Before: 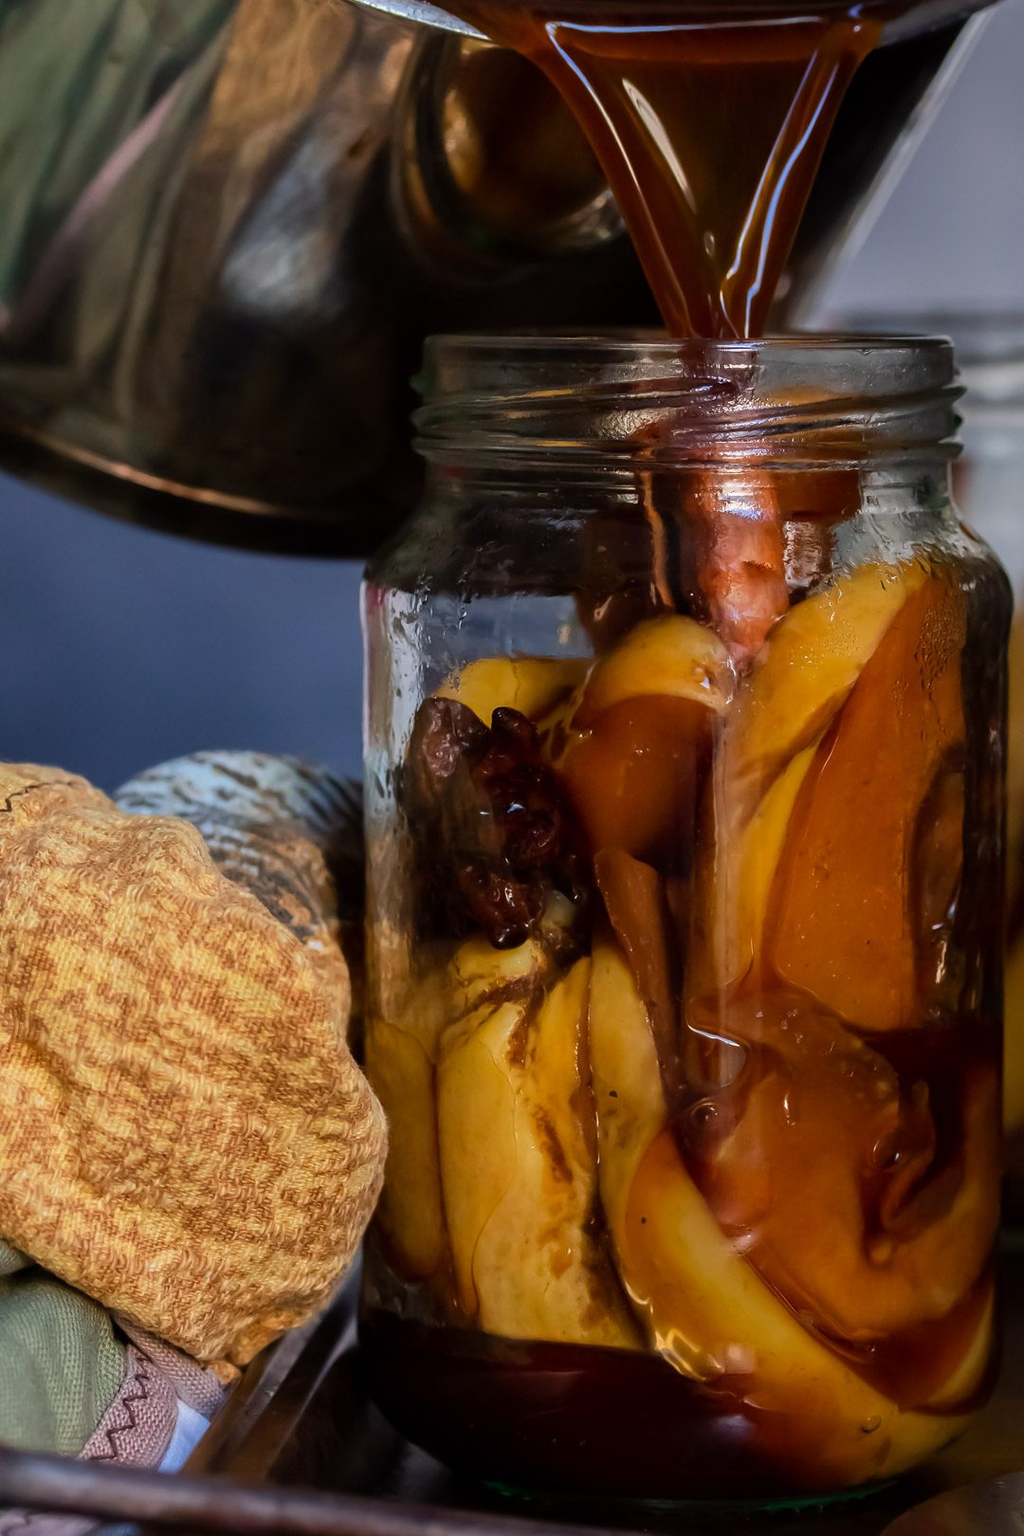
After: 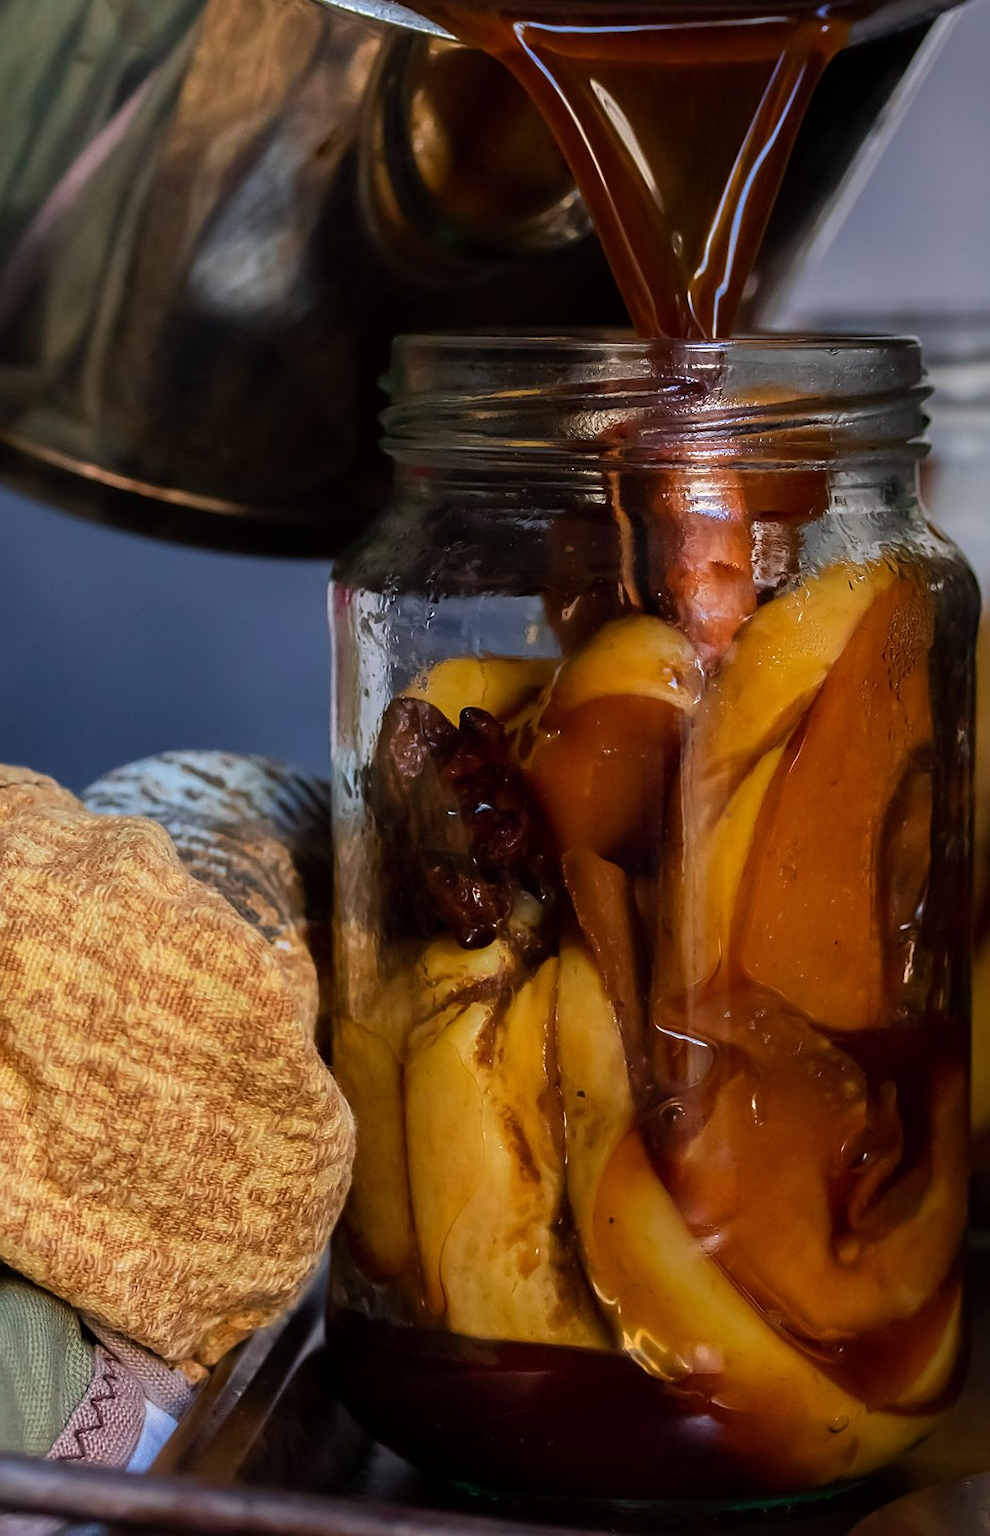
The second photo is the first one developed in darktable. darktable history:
crop and rotate: left 3.238%
sharpen: amount 0.2
